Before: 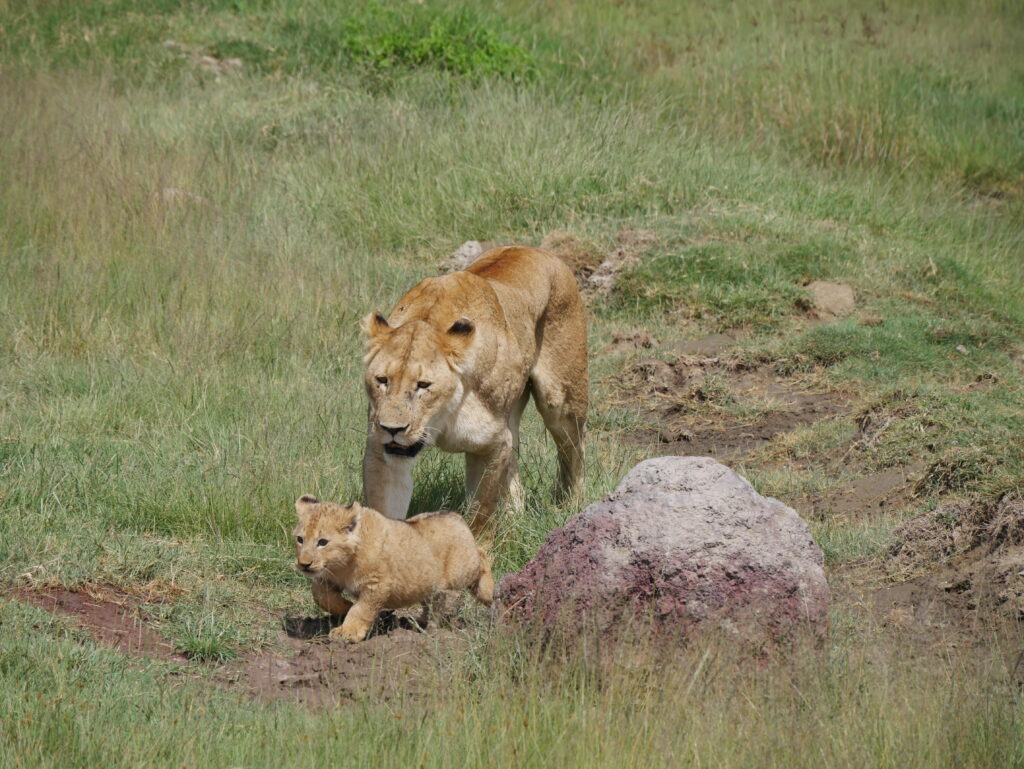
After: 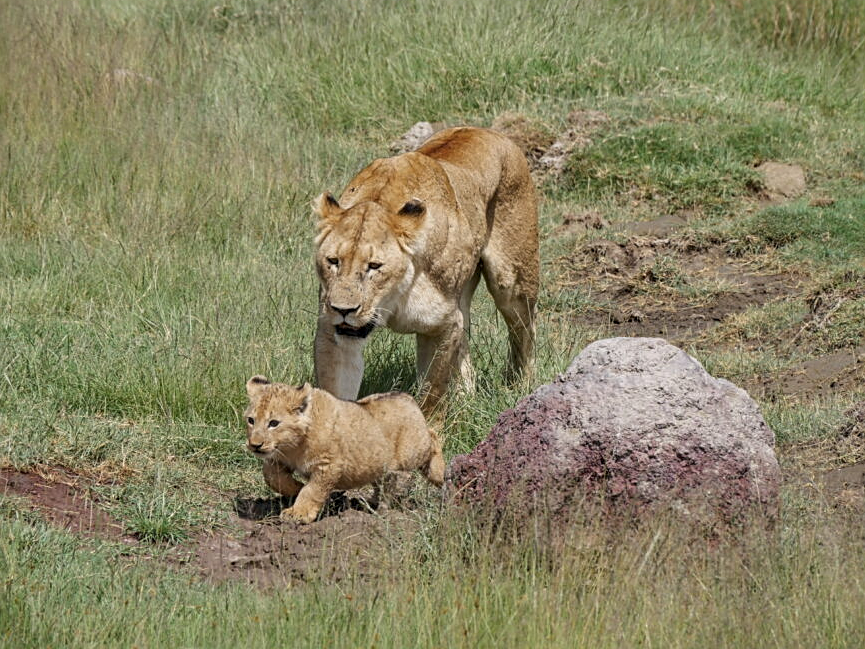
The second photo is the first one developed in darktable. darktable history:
local contrast: on, module defaults
crop and rotate: left 4.842%, top 15.51%, right 10.668%
sharpen: on, module defaults
